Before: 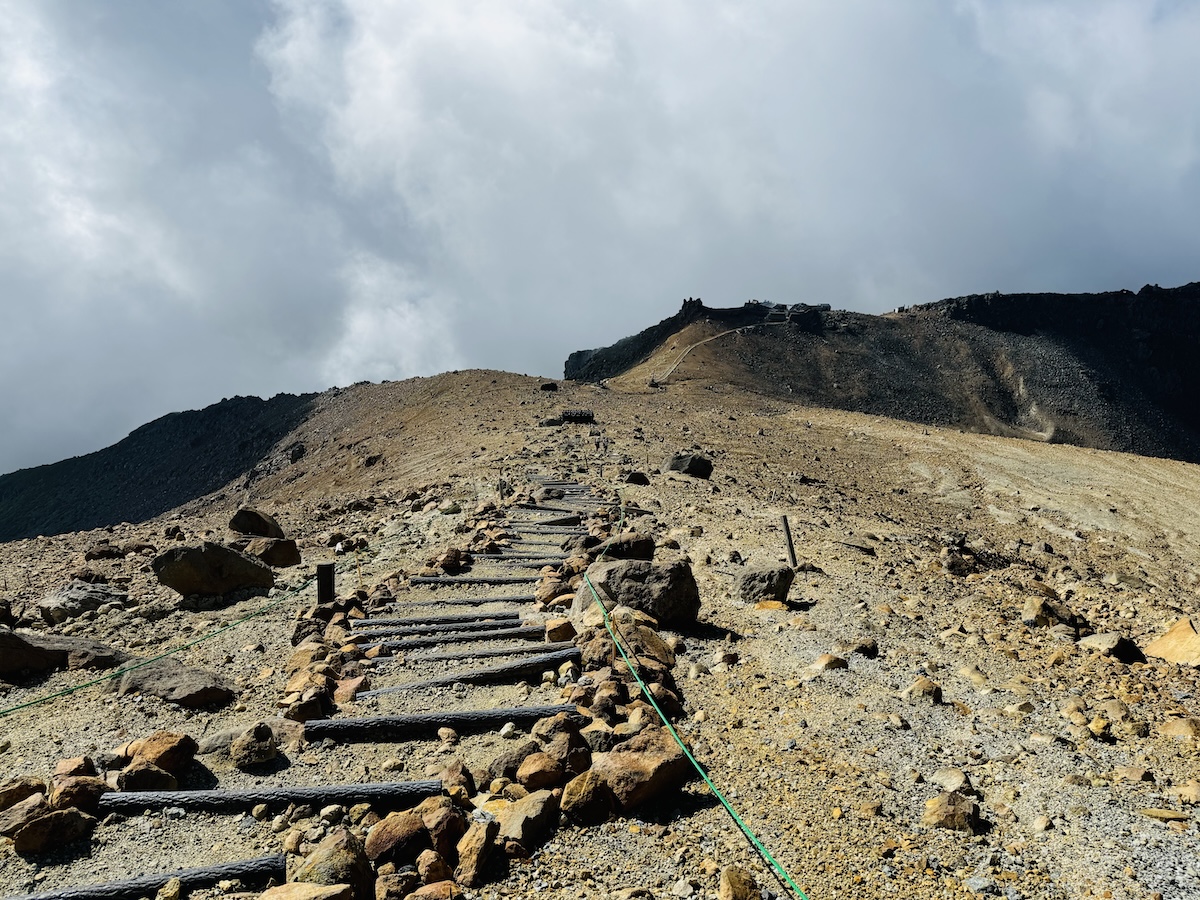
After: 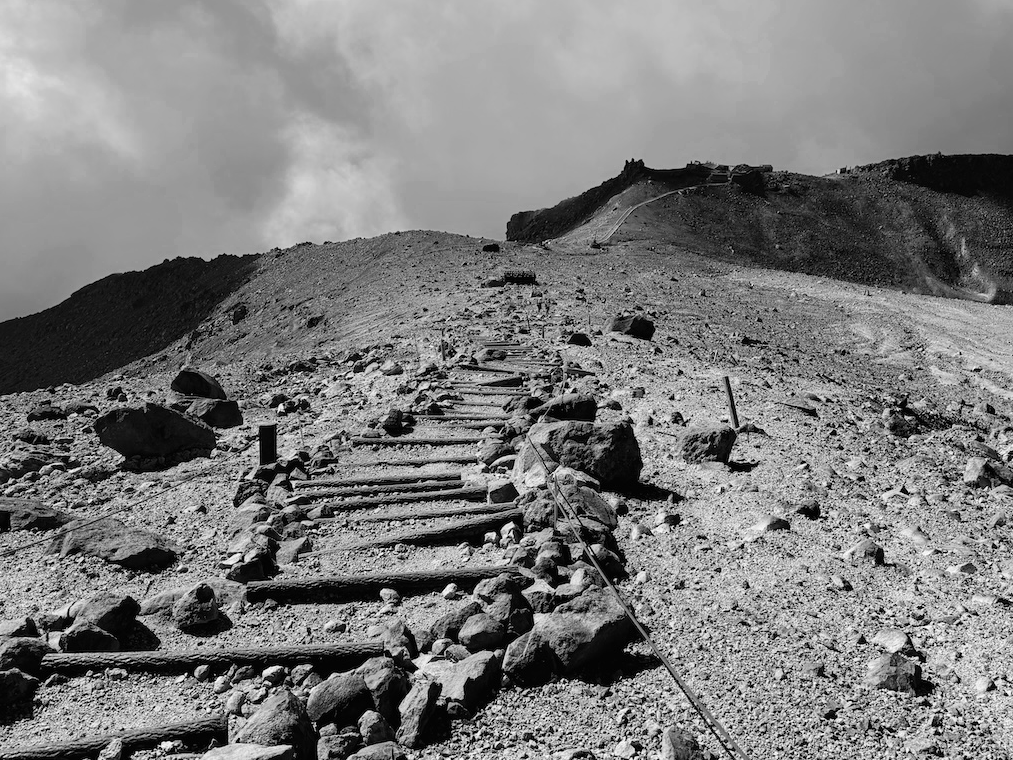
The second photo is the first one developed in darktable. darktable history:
color zones: curves: ch0 [(0.002, 0.593) (0.143, 0.417) (0.285, 0.541) (0.455, 0.289) (0.608, 0.327) (0.727, 0.283) (0.869, 0.571) (1, 0.603)]; ch1 [(0, 0) (0.143, 0) (0.286, 0) (0.429, 0) (0.571, 0) (0.714, 0) (0.857, 0)]
crop and rotate: left 4.842%, top 15.51%, right 10.668%
